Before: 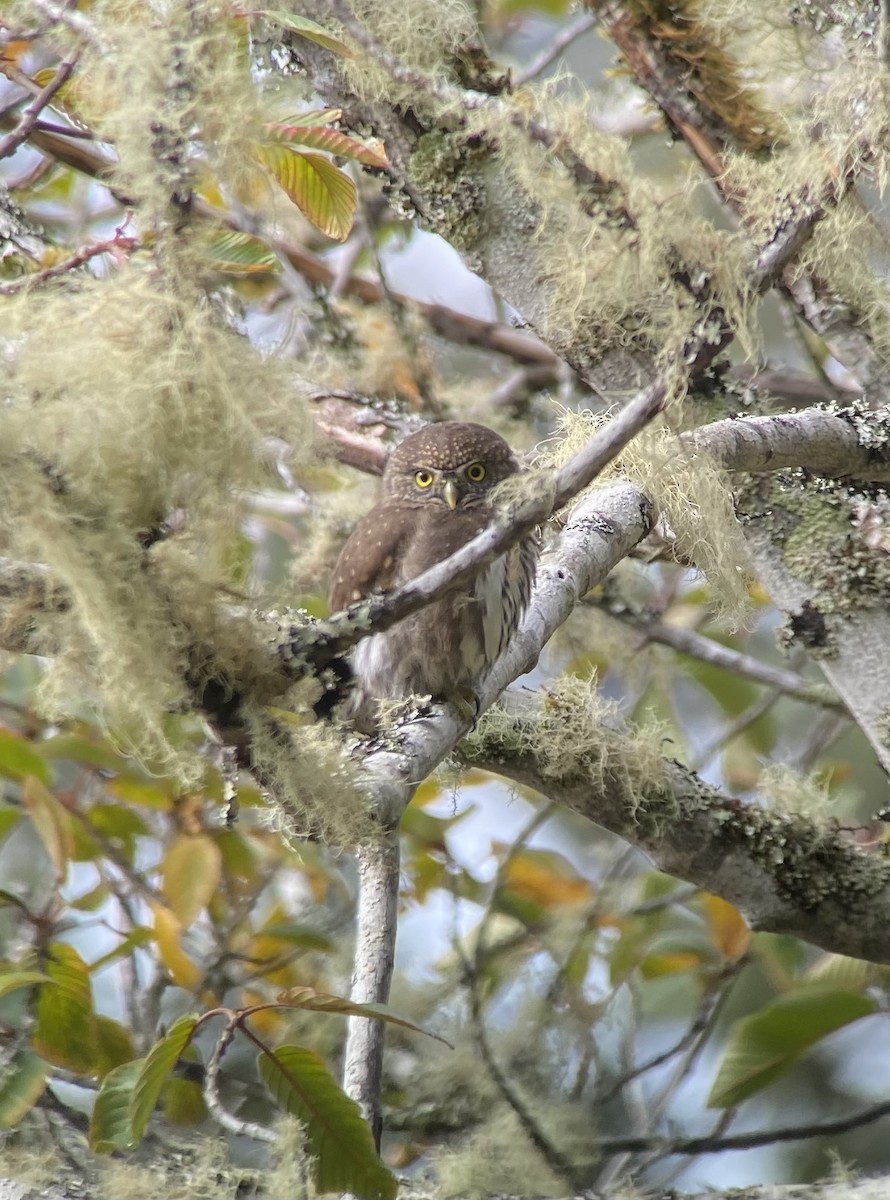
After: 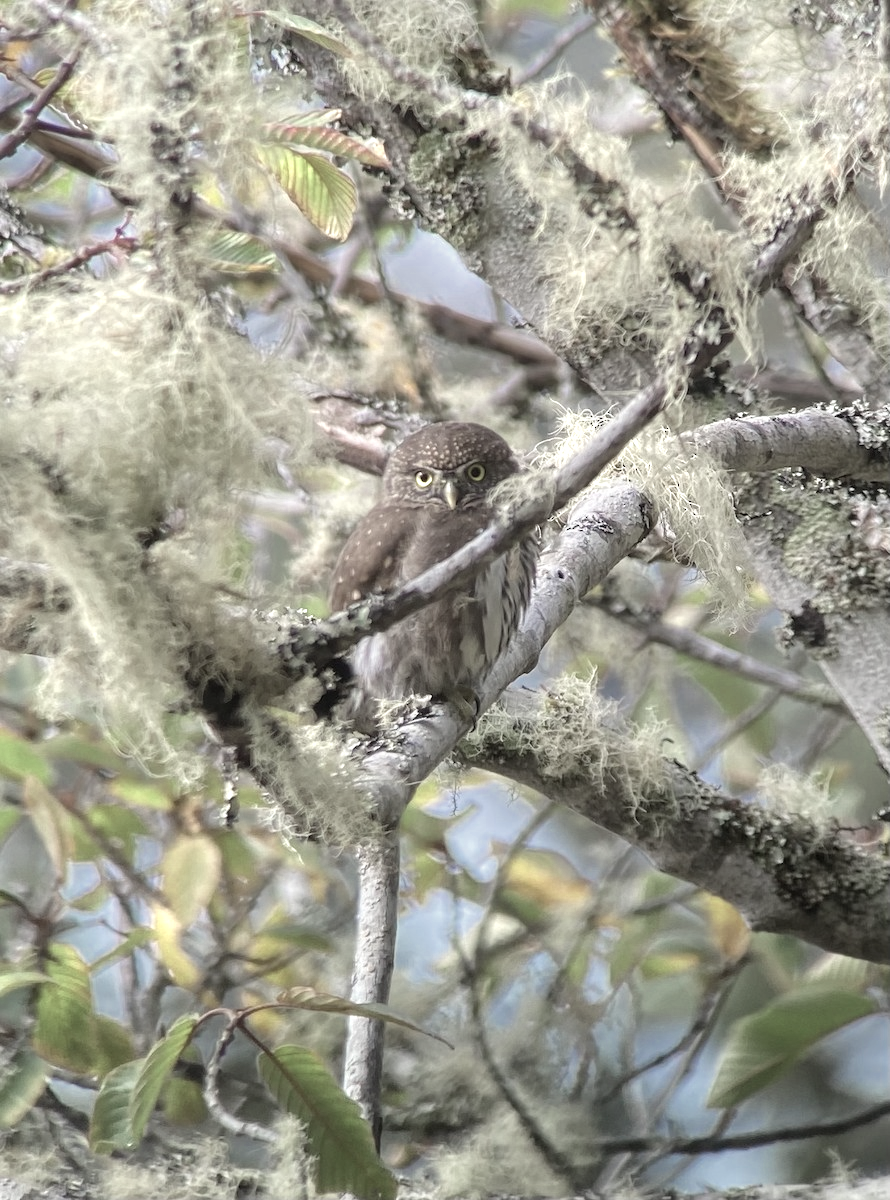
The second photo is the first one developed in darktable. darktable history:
color zones: curves: ch0 [(0.25, 0.667) (0.758, 0.368)]; ch1 [(0.215, 0.245) (0.761, 0.373)]; ch2 [(0.247, 0.554) (0.761, 0.436)]
shadows and highlights: shadows 13.89, white point adjustment 1.32, shadows color adjustment 99.17%, highlights color adjustment 0.416%, soften with gaussian
